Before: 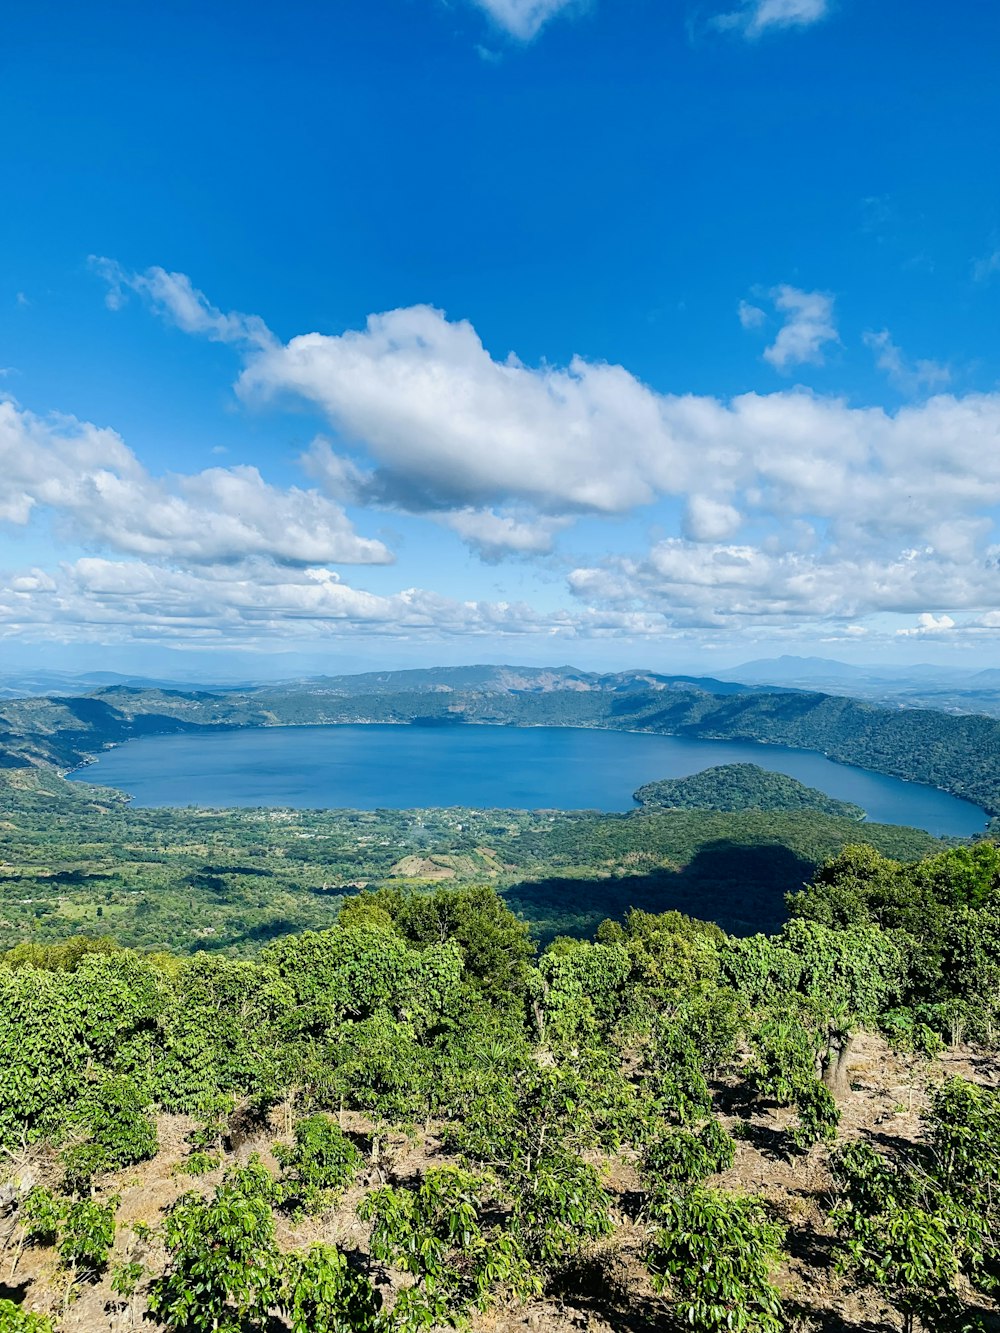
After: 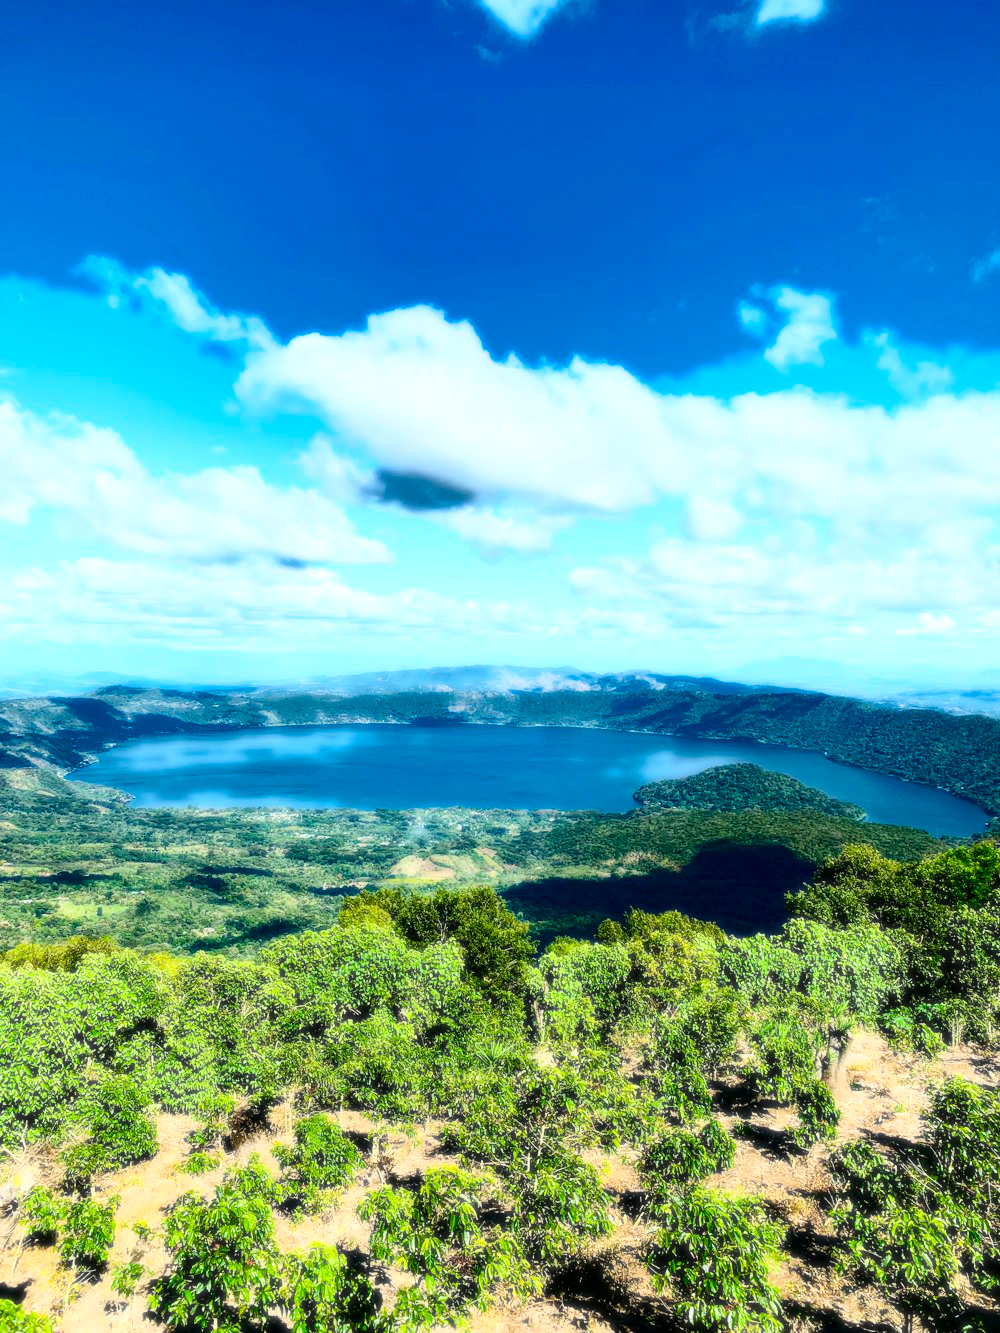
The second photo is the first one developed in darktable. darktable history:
bloom: size 0%, threshold 54.82%, strength 8.31%
contrast brightness saturation: contrast 0.19, brightness -0.11, saturation 0.21
